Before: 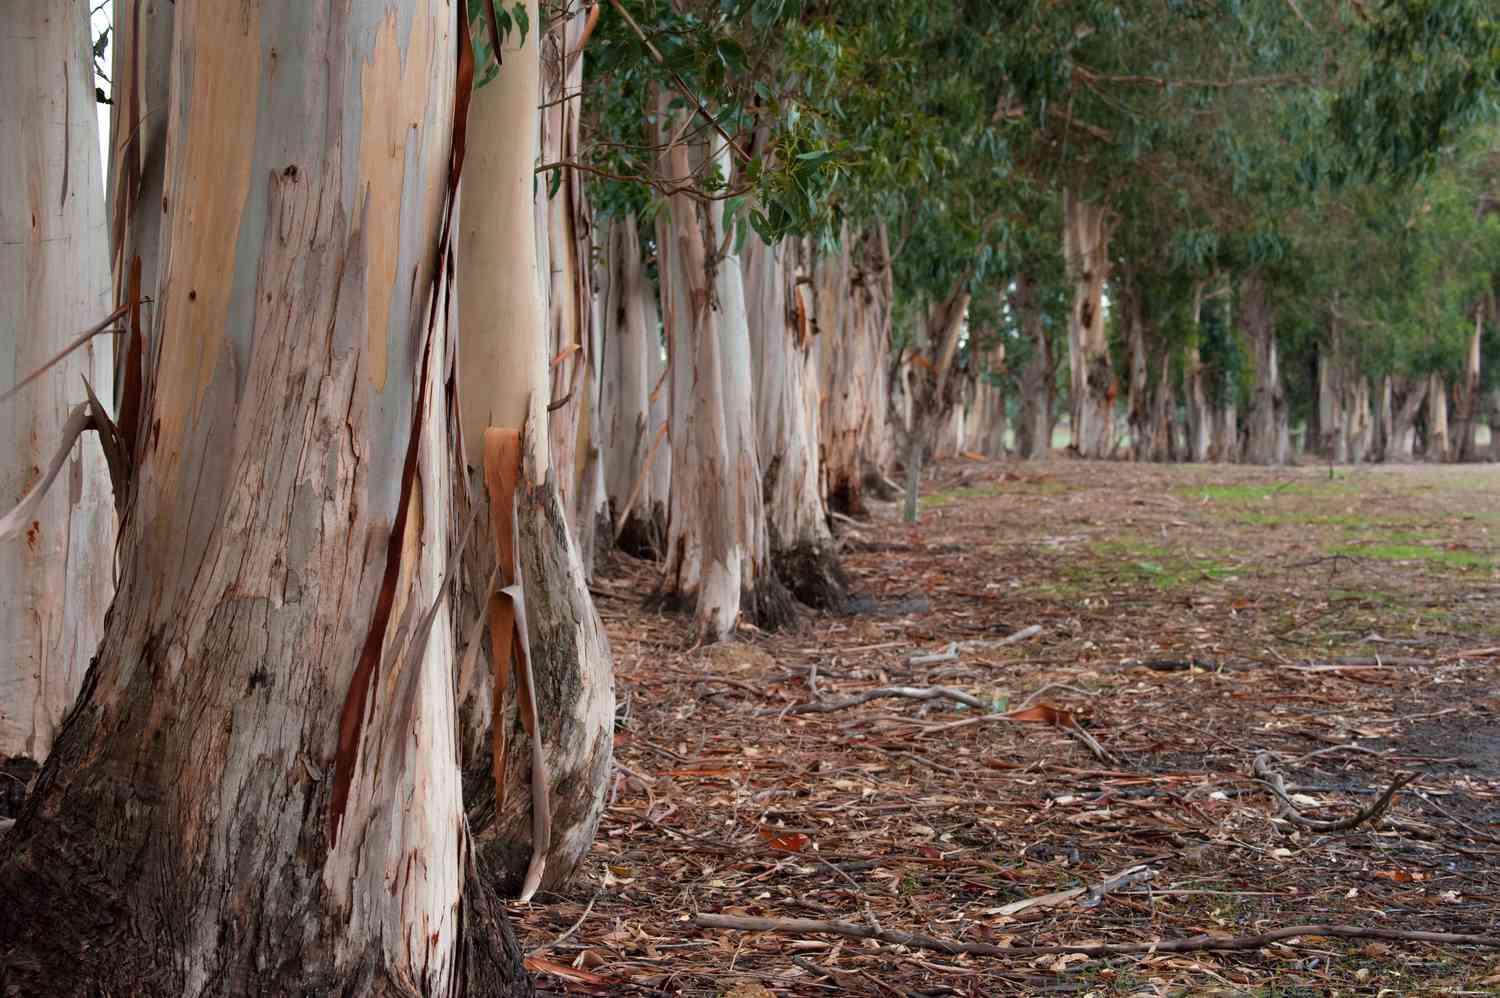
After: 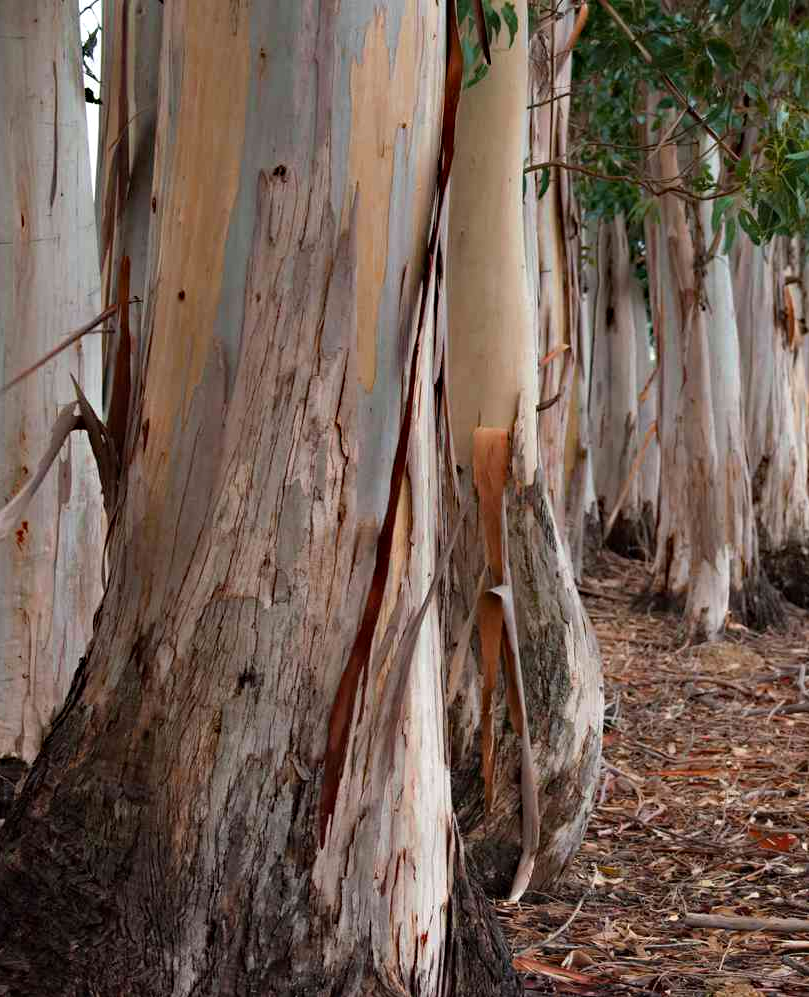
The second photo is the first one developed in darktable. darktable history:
crop: left 0.734%, right 45.267%, bottom 0.089%
haze removal: compatibility mode true, adaptive false
